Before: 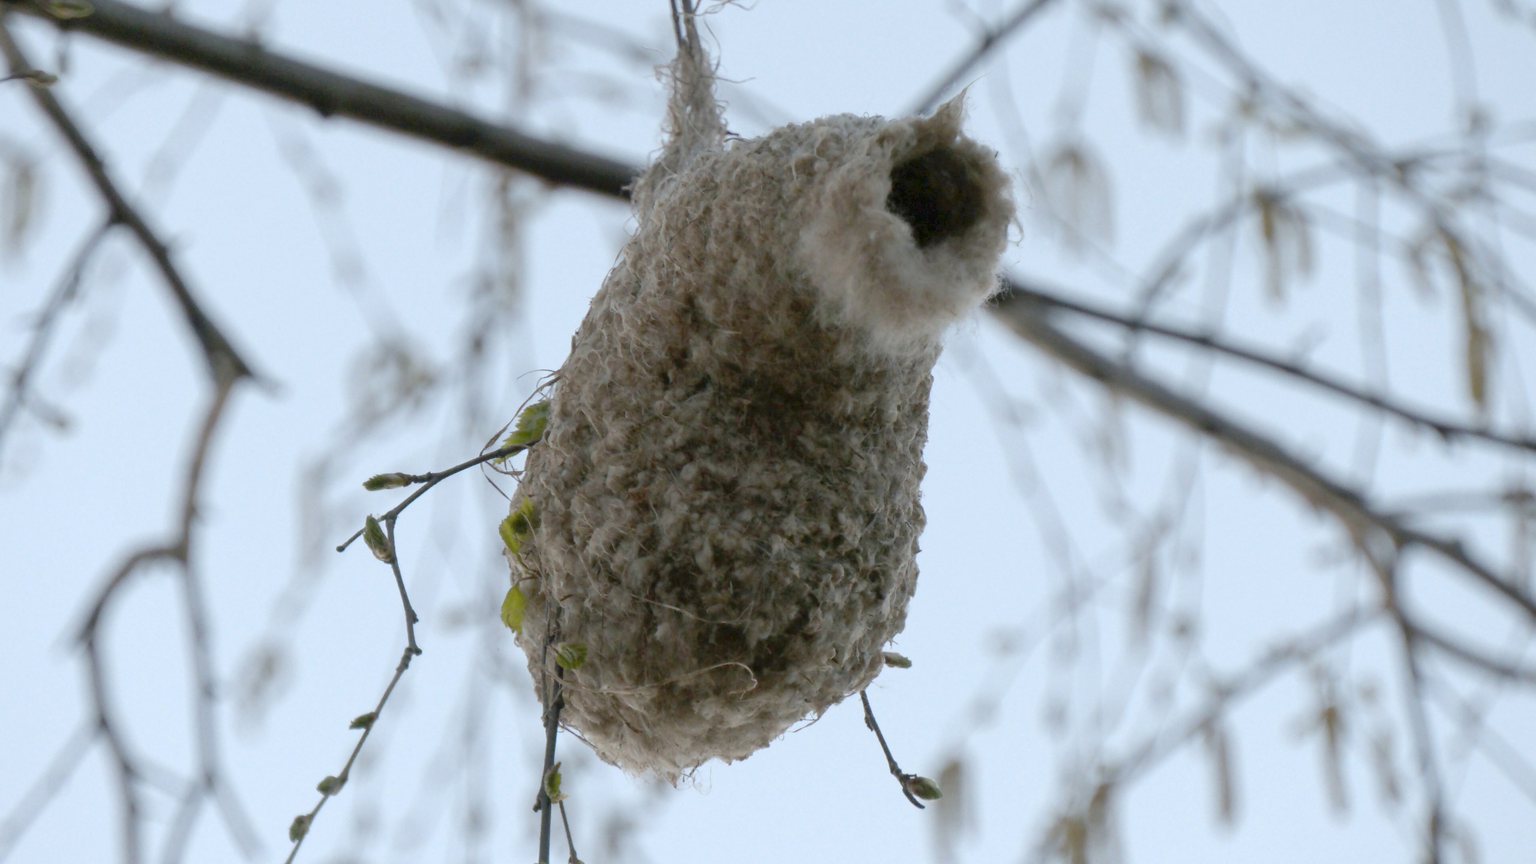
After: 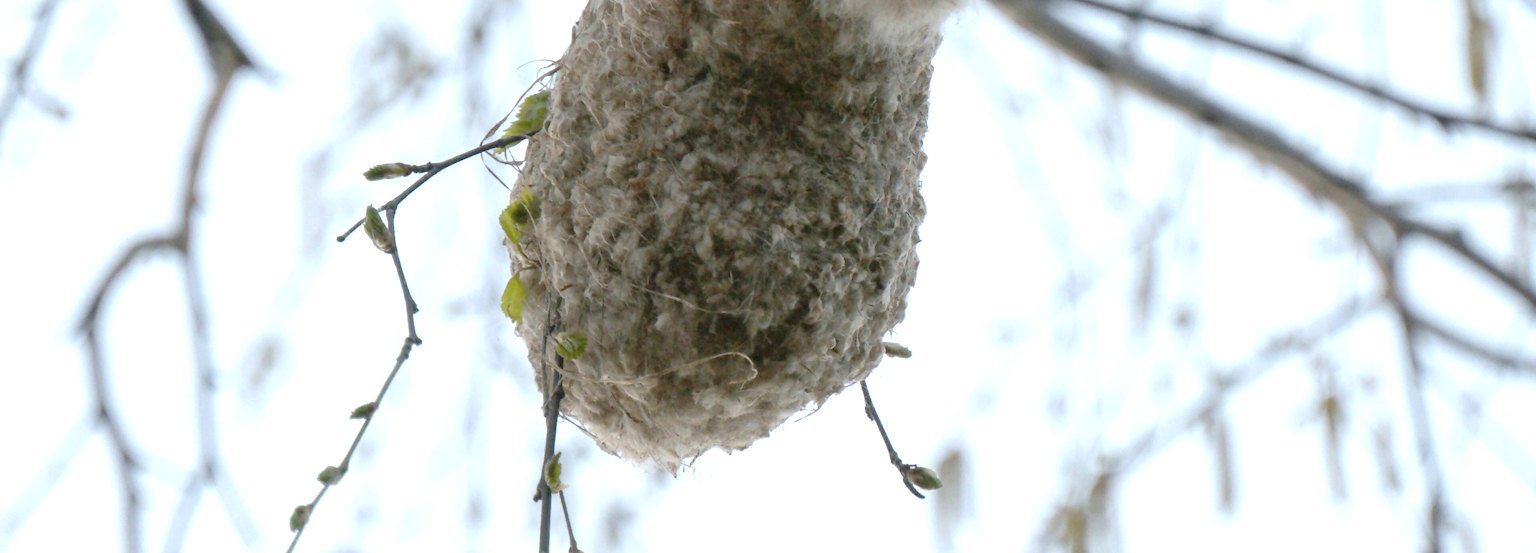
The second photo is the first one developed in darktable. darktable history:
crop and rotate: top 35.95%
exposure: black level correction 0, exposure 0.693 EV, compensate highlight preservation false
